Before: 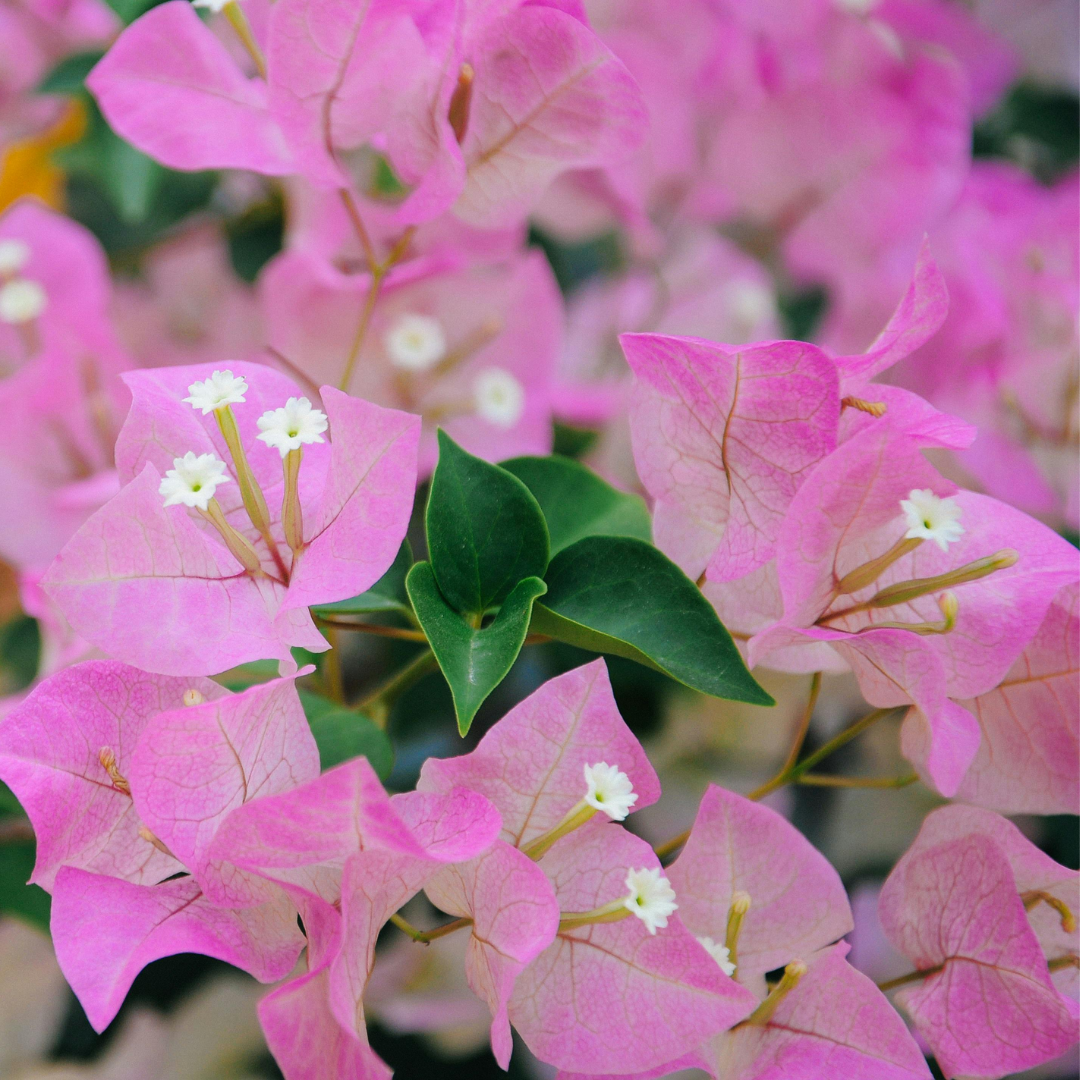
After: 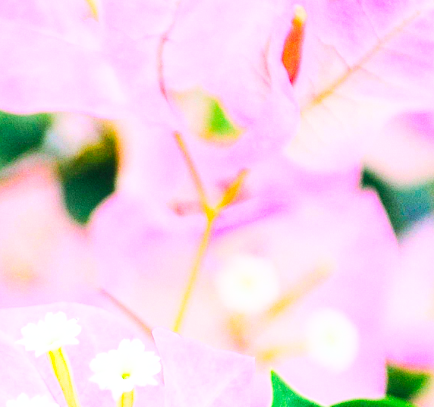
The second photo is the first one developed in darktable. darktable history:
contrast brightness saturation: contrast 0.244, brightness 0.251, saturation 0.391
base curve: curves: ch0 [(0, 0.003) (0.001, 0.002) (0.006, 0.004) (0.02, 0.022) (0.048, 0.086) (0.094, 0.234) (0.162, 0.431) (0.258, 0.629) (0.385, 0.8) (0.548, 0.918) (0.751, 0.988) (1, 1)], preserve colors none
crop: left 15.496%, top 5.434%, right 44.261%, bottom 56.865%
